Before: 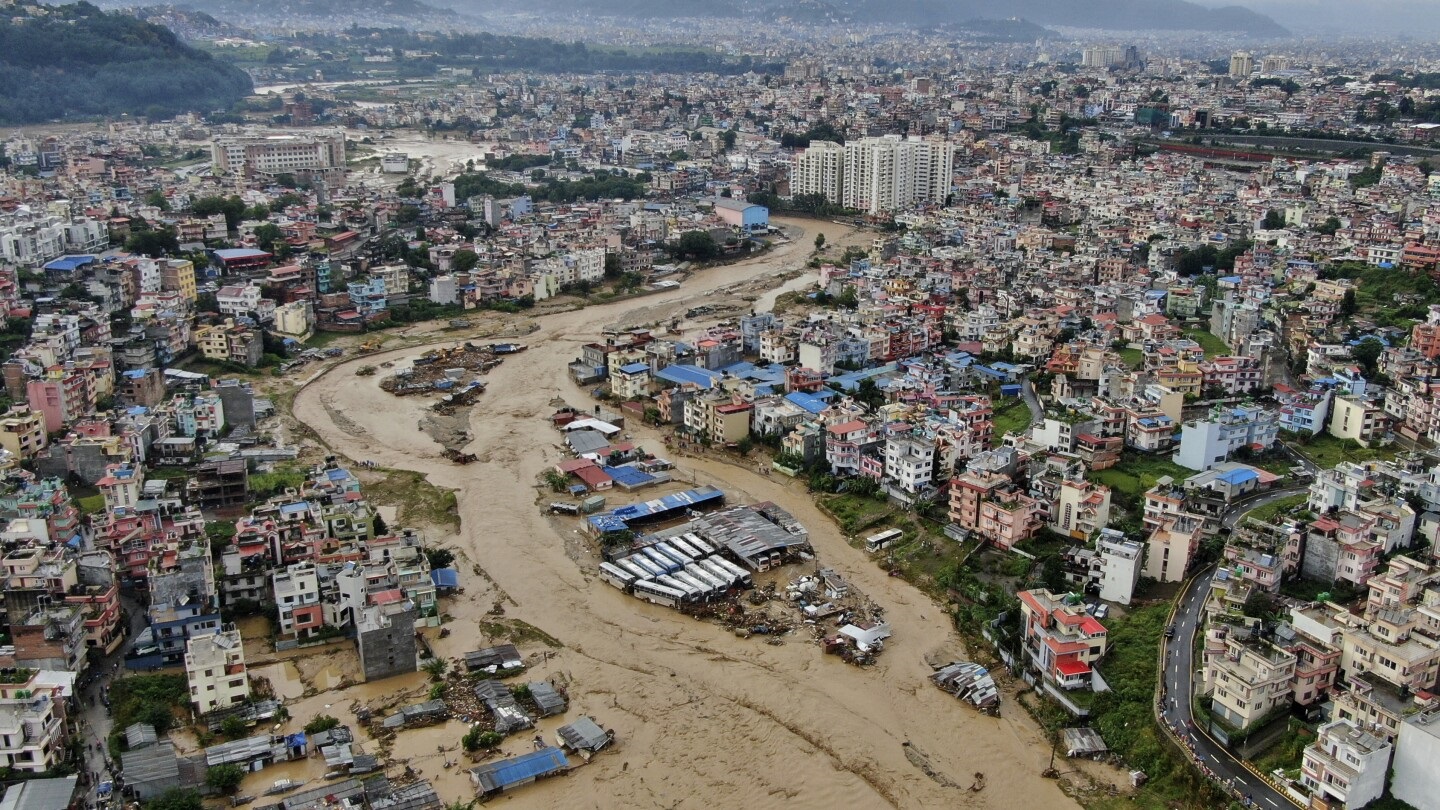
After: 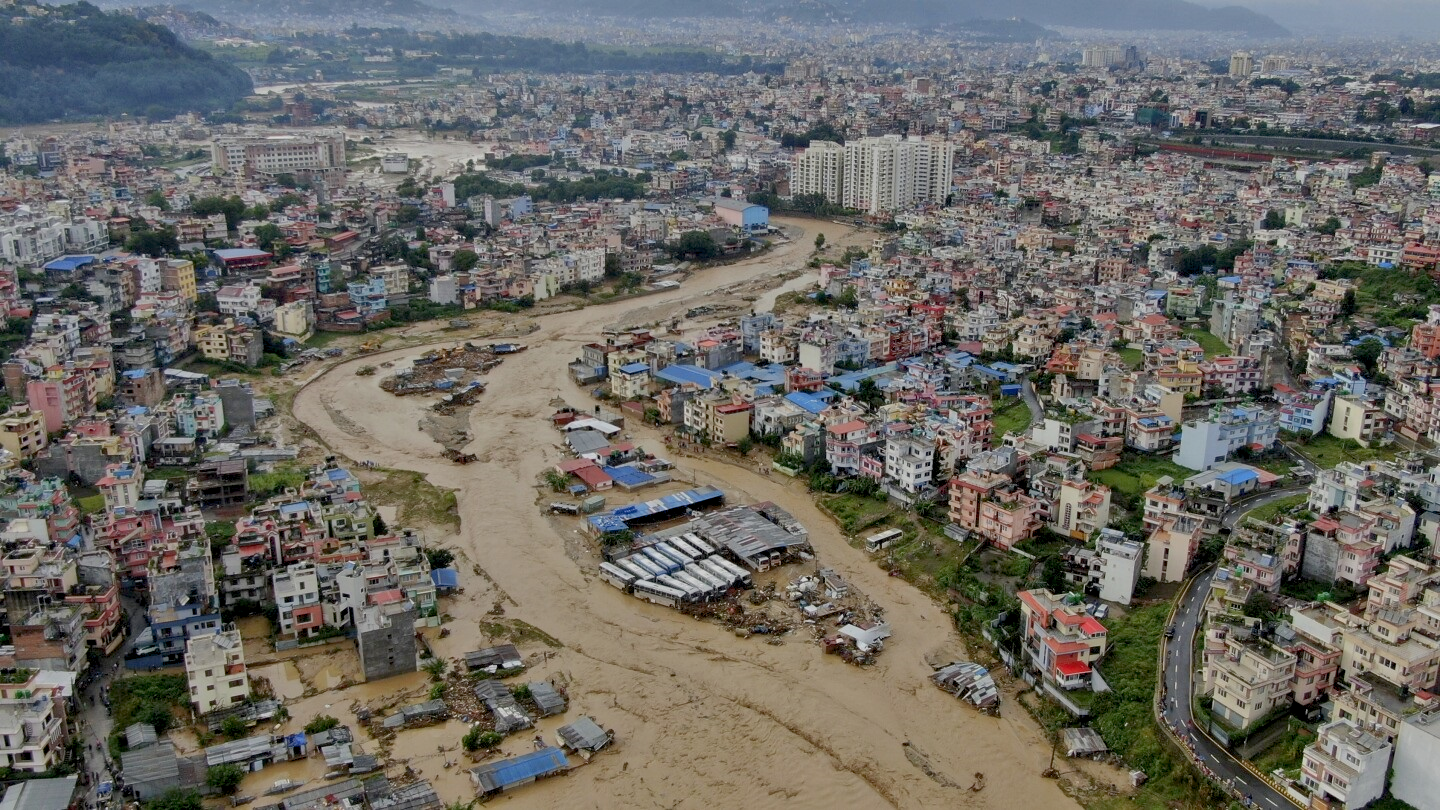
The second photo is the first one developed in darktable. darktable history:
color balance rgb: global offset › luminance -0.494%, perceptual saturation grading › global saturation 0.489%, contrast -19.486%
